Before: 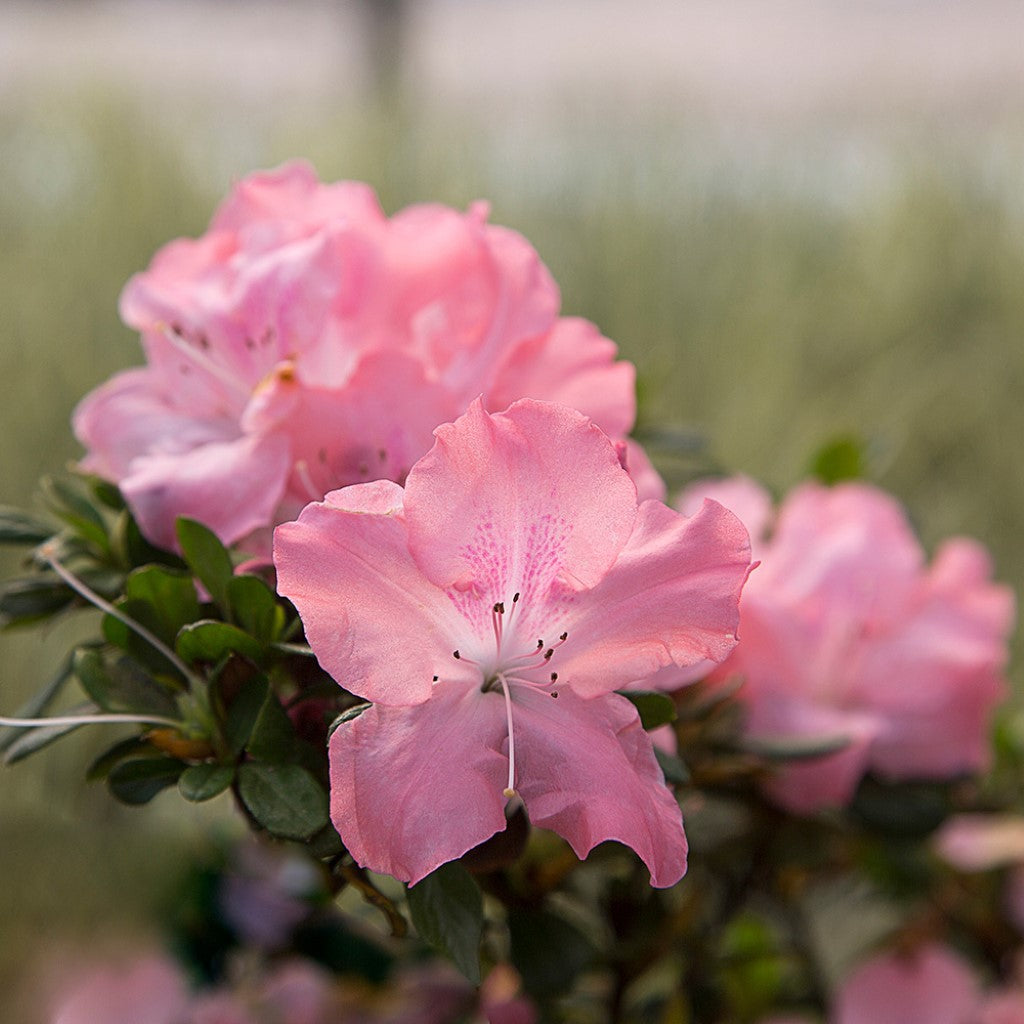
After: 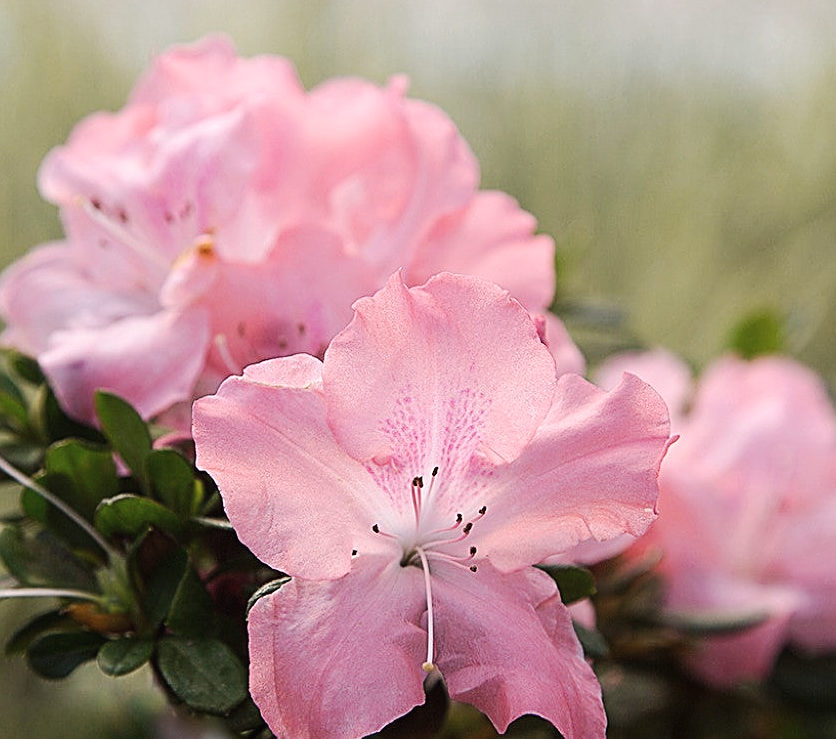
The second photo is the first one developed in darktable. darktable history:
crop: left 7.924%, top 12.308%, right 10.427%, bottom 15.438%
tone curve: curves: ch0 [(0, 0.01) (0.037, 0.032) (0.131, 0.108) (0.275, 0.256) (0.483, 0.512) (0.61, 0.665) (0.696, 0.742) (0.792, 0.819) (0.911, 0.925) (0.997, 0.995)]; ch1 [(0, 0) (0.301, 0.3) (0.423, 0.421) (0.492, 0.488) (0.507, 0.503) (0.53, 0.532) (0.573, 0.586) (0.683, 0.702) (0.746, 0.77) (1, 1)]; ch2 [(0, 0) (0.246, 0.233) (0.36, 0.352) (0.415, 0.415) (0.485, 0.487) (0.502, 0.504) (0.525, 0.518) (0.539, 0.539) (0.587, 0.594) (0.636, 0.652) (0.711, 0.729) (0.845, 0.855) (0.998, 0.977)], preserve colors none
sharpen: on, module defaults
local contrast: mode bilateral grid, contrast 99, coarseness 100, detail 89%, midtone range 0.2
contrast brightness saturation: contrast 0.074
color correction: highlights b* -0.007, saturation 0.81
exposure: exposure 0.204 EV, compensate highlight preservation false
